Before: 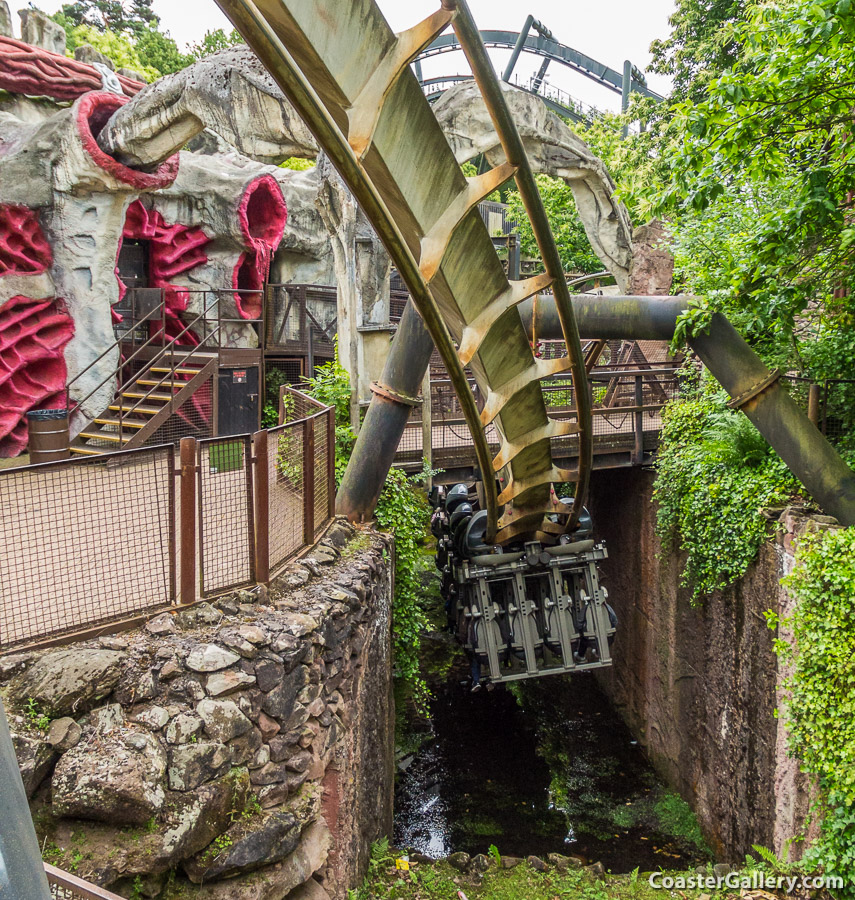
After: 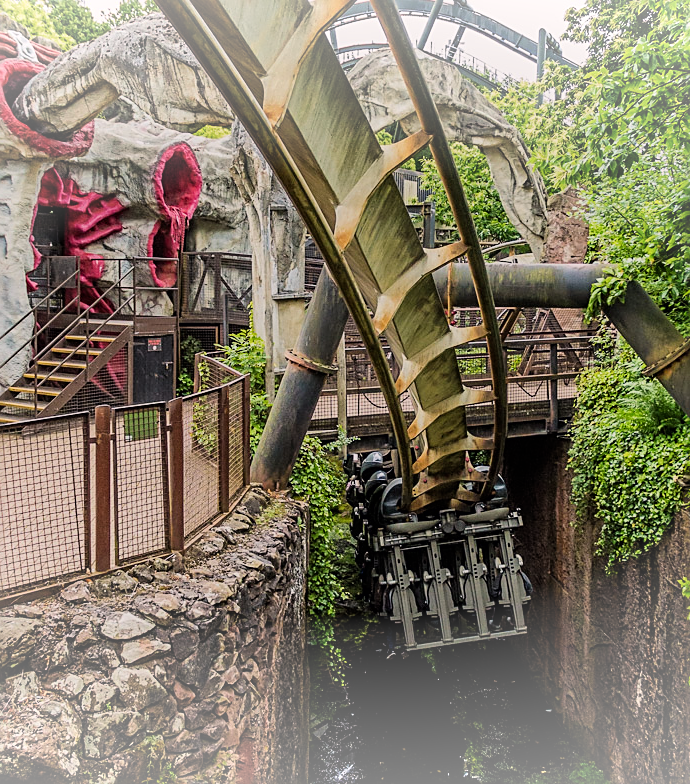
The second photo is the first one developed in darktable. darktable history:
exposure: compensate exposure bias true, compensate highlight preservation false
sharpen: on, module defaults
crop: left 9.996%, top 3.578%, right 9.207%, bottom 9.301%
filmic rgb: black relative exposure -7.65 EV, white relative exposure 4.56 EV, hardness 3.61, color science v6 (2022)
shadows and highlights: shadows -1.41, highlights 41.02
color balance rgb: highlights gain › chroma 0.891%, highlights gain › hue 25.83°, perceptual saturation grading › global saturation 0.349%
vignetting: fall-off start 98.63%, fall-off radius 99.61%, brightness 0.308, saturation -0.003, width/height ratio 1.427
